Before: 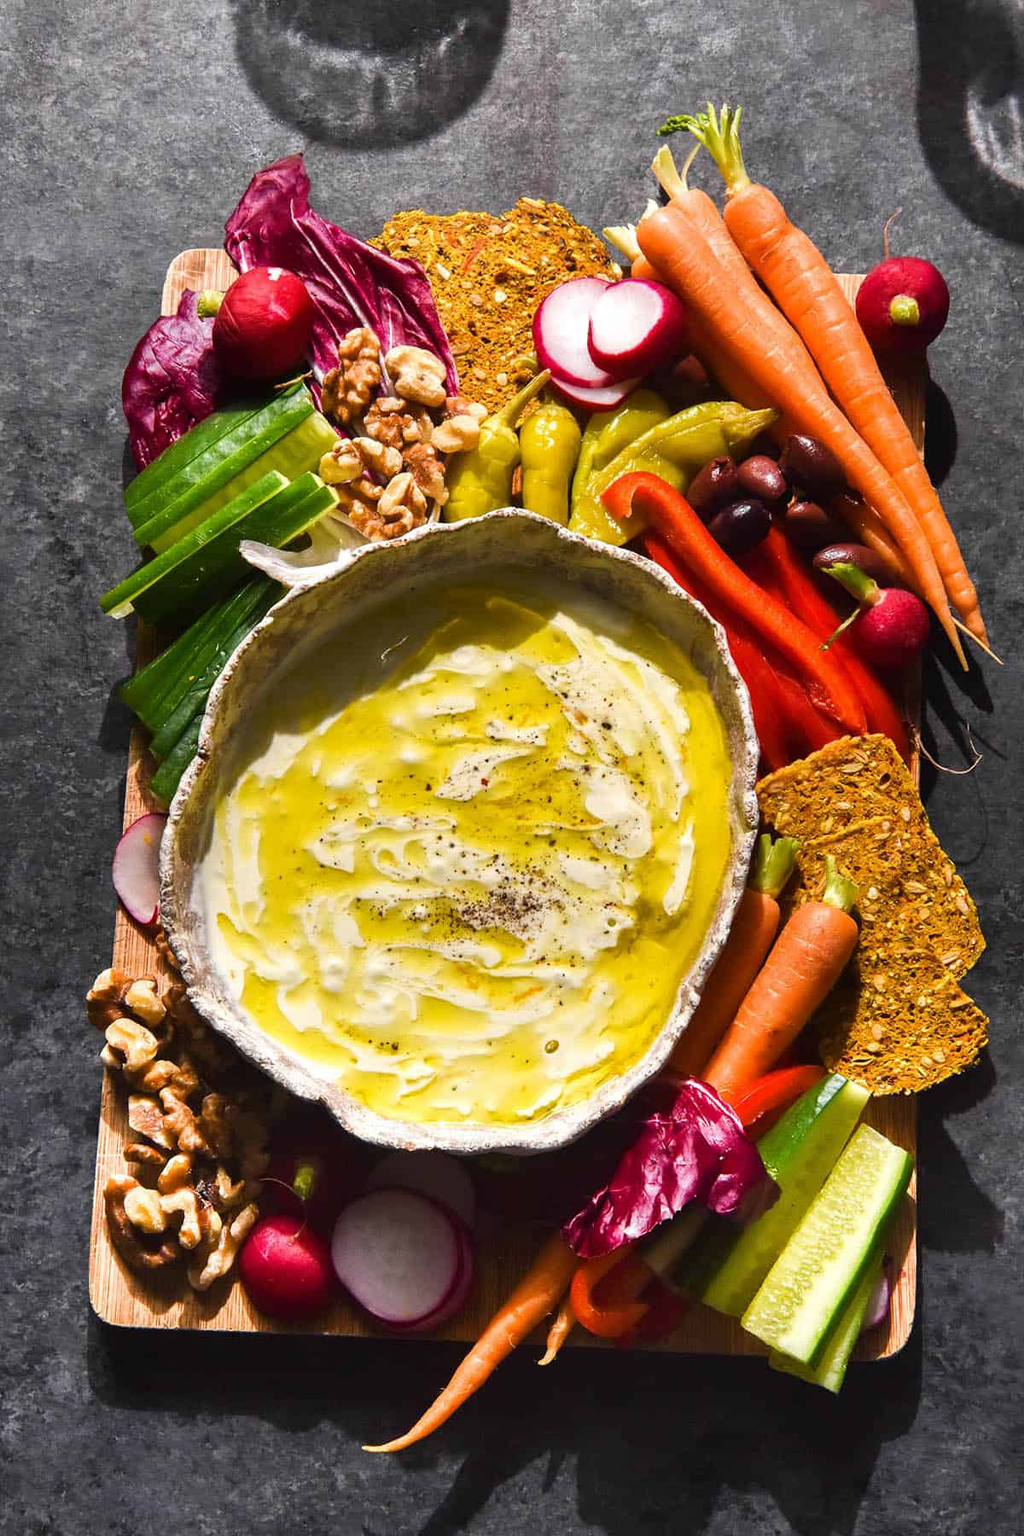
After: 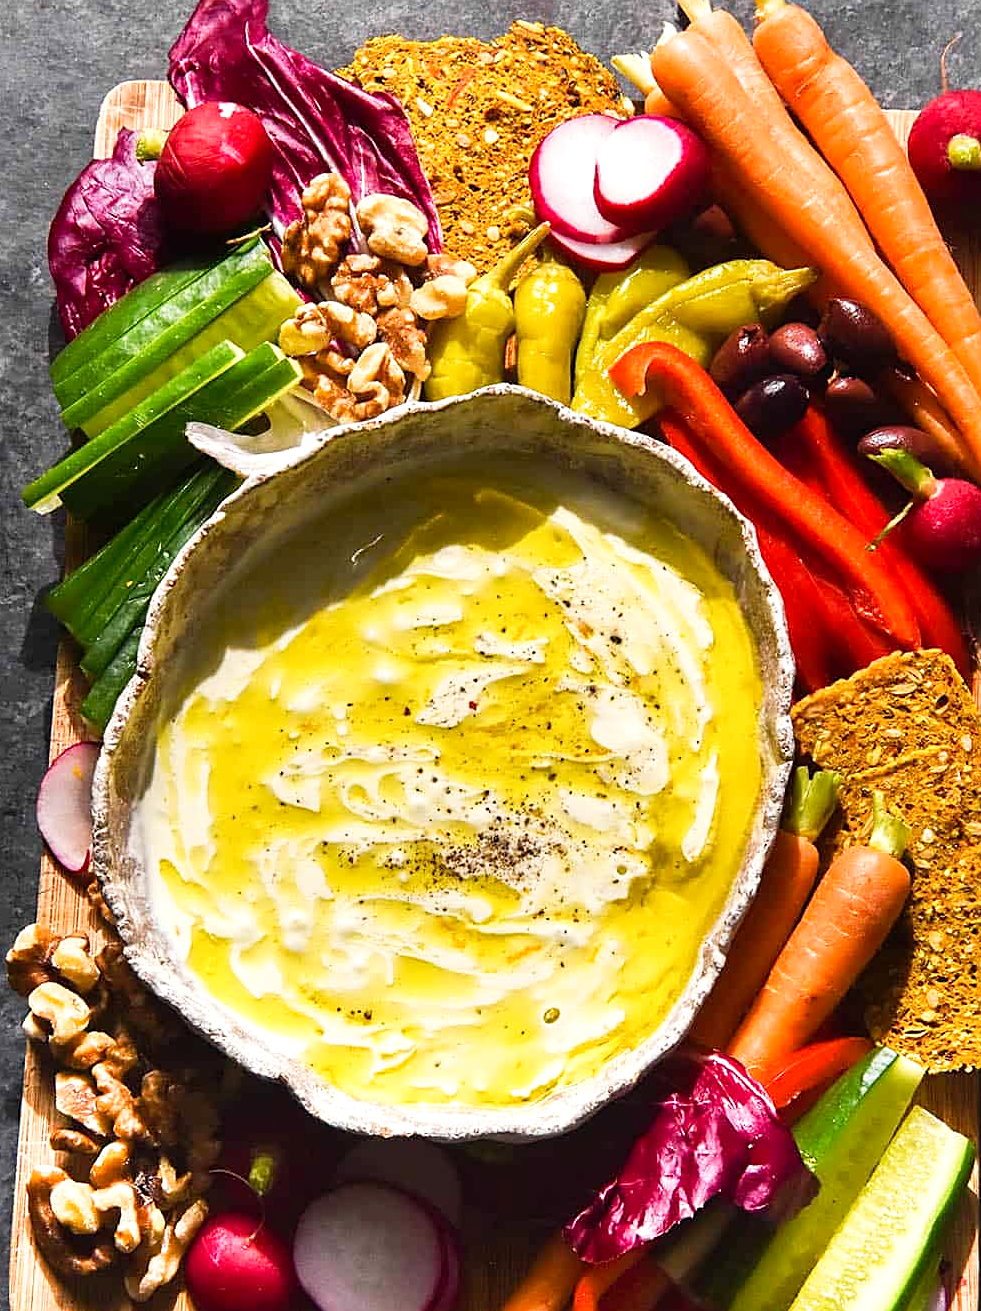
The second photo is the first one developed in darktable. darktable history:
tone curve: curves: ch0 [(0, 0) (0.051, 0.047) (0.102, 0.099) (0.232, 0.249) (0.462, 0.501) (0.698, 0.761) (0.908, 0.946) (1, 1)]; ch1 [(0, 0) (0.339, 0.298) (0.402, 0.363) (0.453, 0.413) (0.485, 0.469) (0.494, 0.493) (0.504, 0.501) (0.525, 0.533) (0.563, 0.591) (0.597, 0.631) (1, 1)]; ch2 [(0, 0) (0.48, 0.48) (0.504, 0.5) (0.539, 0.554) (0.59, 0.628) (0.642, 0.682) (0.824, 0.815) (1, 1)], preserve colors none
sharpen: on, module defaults
crop: left 7.918%, top 11.74%, right 10.262%, bottom 15.41%
exposure: exposure 0.132 EV, compensate exposure bias true, compensate highlight preservation false
